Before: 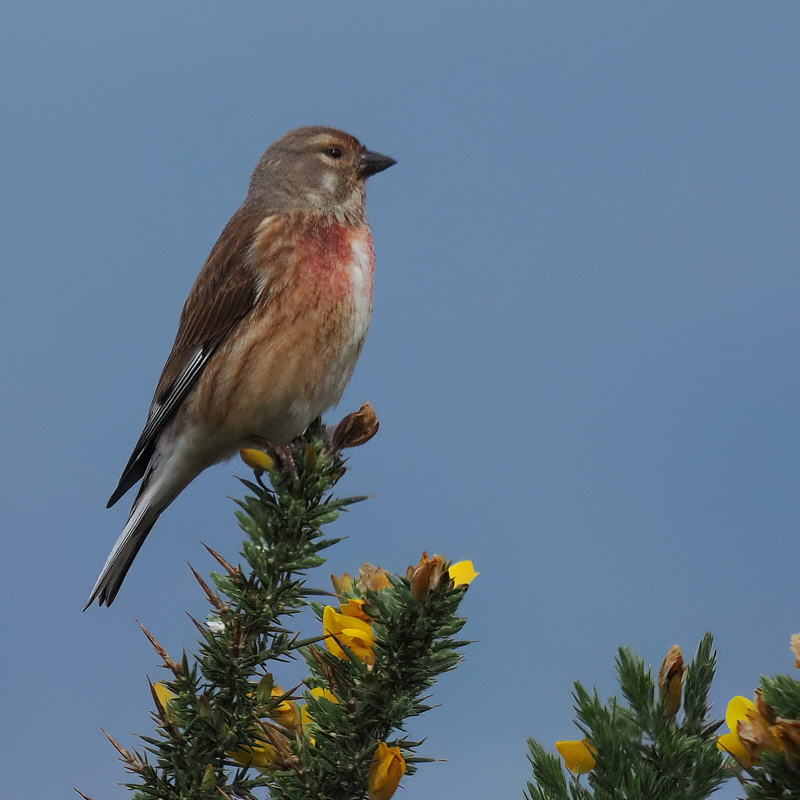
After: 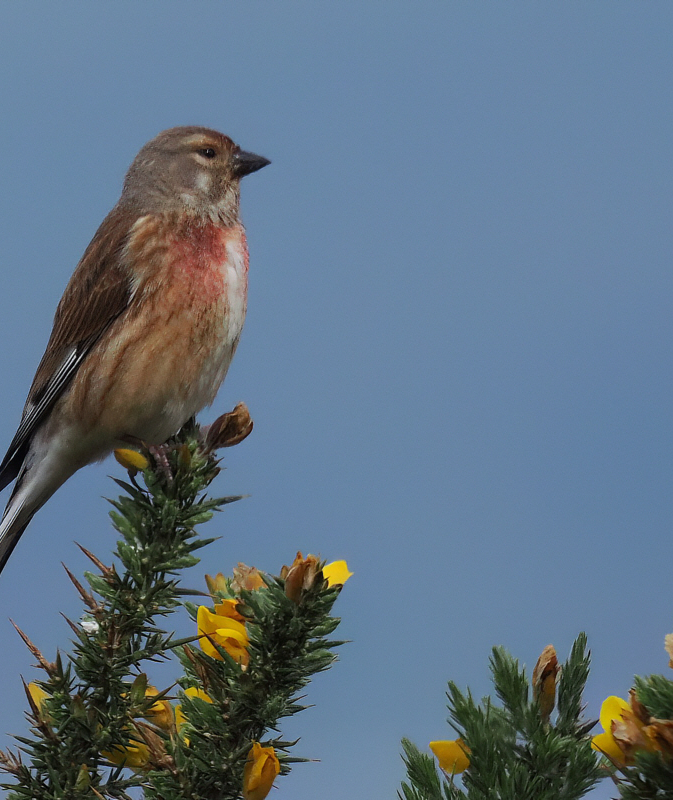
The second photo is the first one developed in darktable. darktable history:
crop: left 15.875%
